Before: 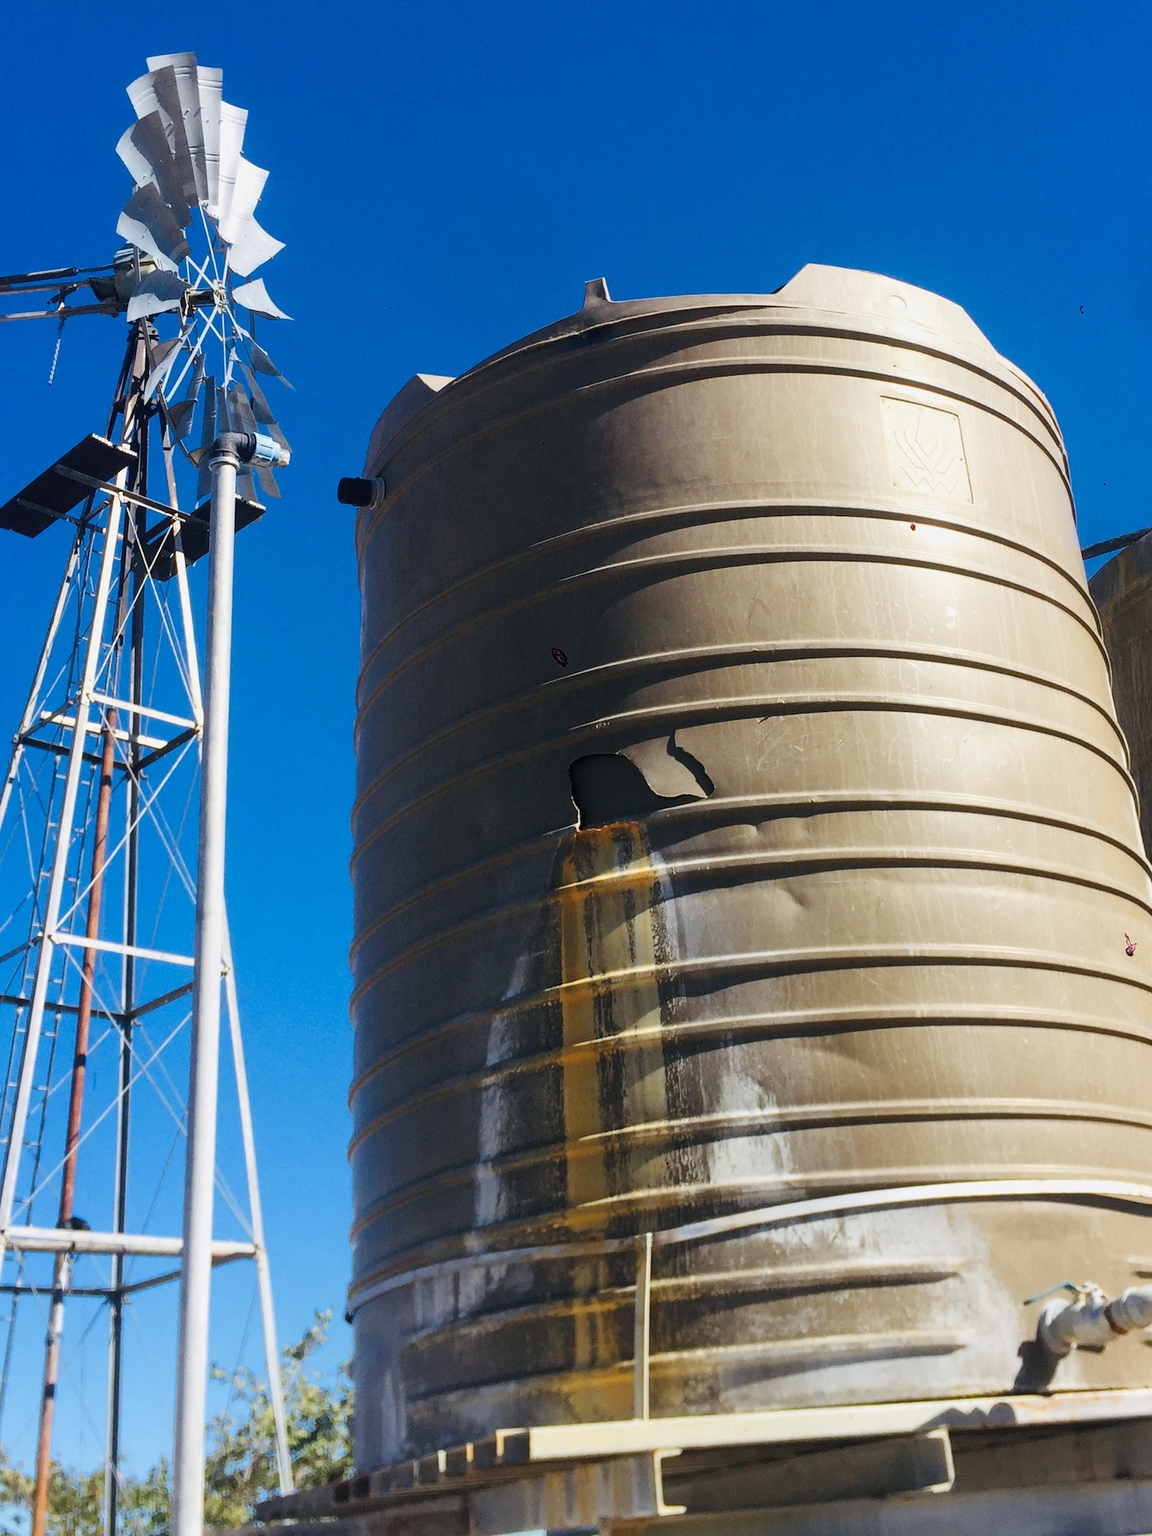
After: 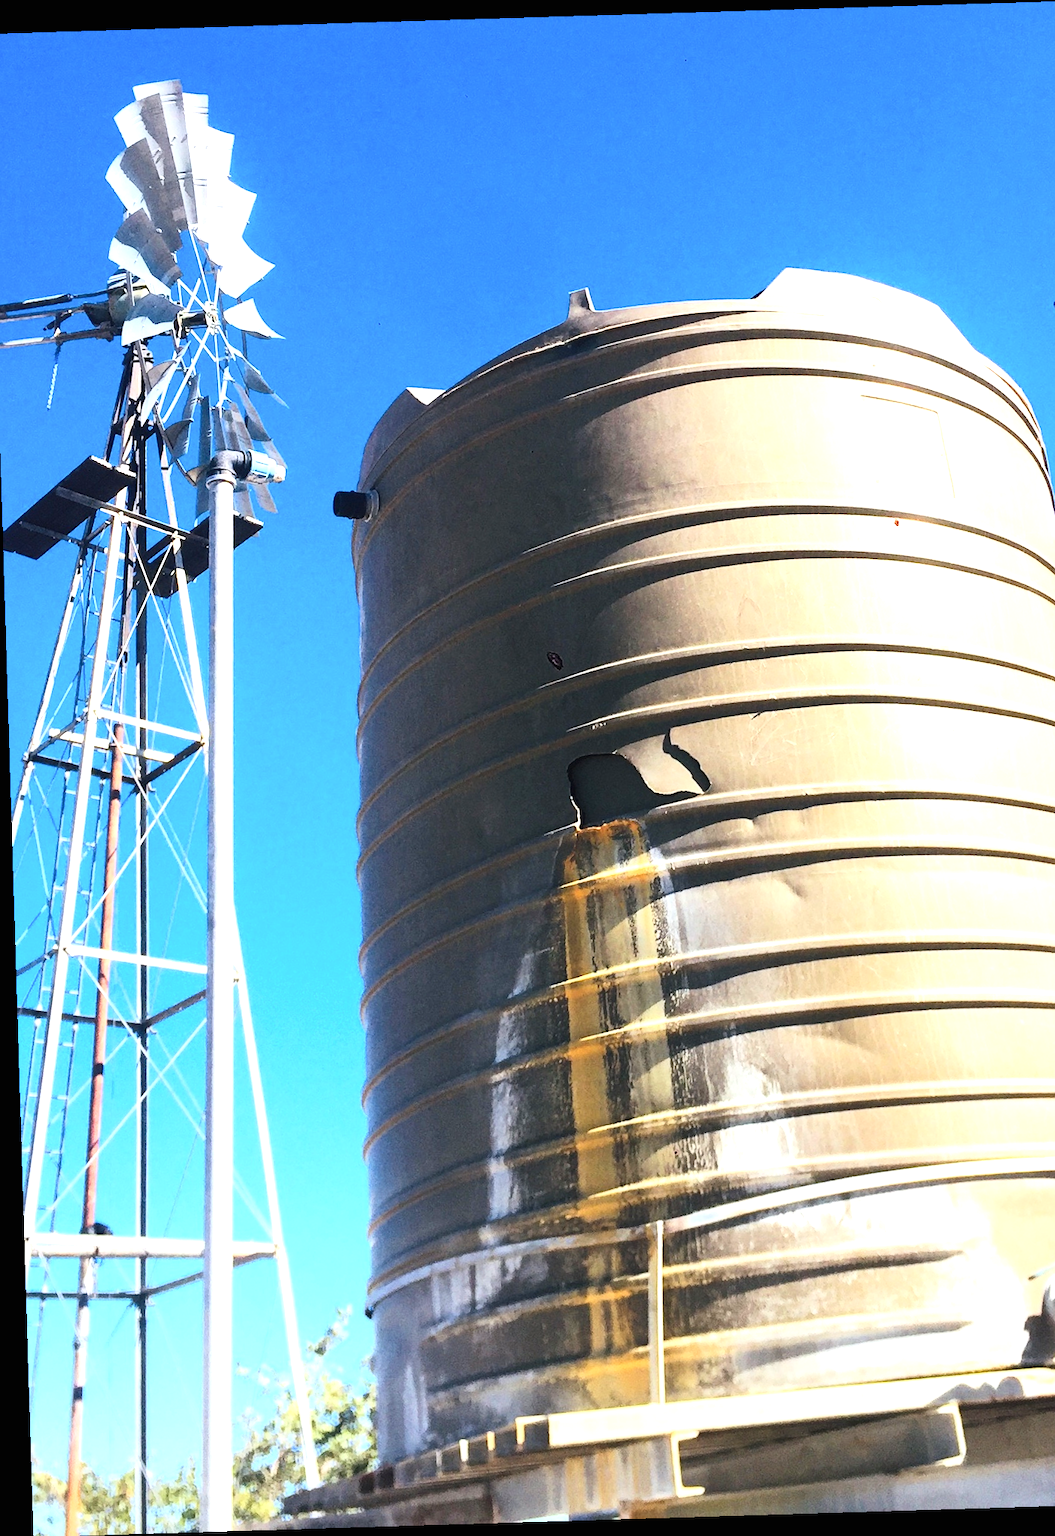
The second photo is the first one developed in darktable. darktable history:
crop and rotate: left 1.088%, right 8.807%
exposure: black level correction 0, exposure 1.2 EV, compensate exposure bias true, compensate highlight preservation false
contrast brightness saturation: contrast 0.24, brightness 0.09
rotate and perspective: rotation -1.75°, automatic cropping off
